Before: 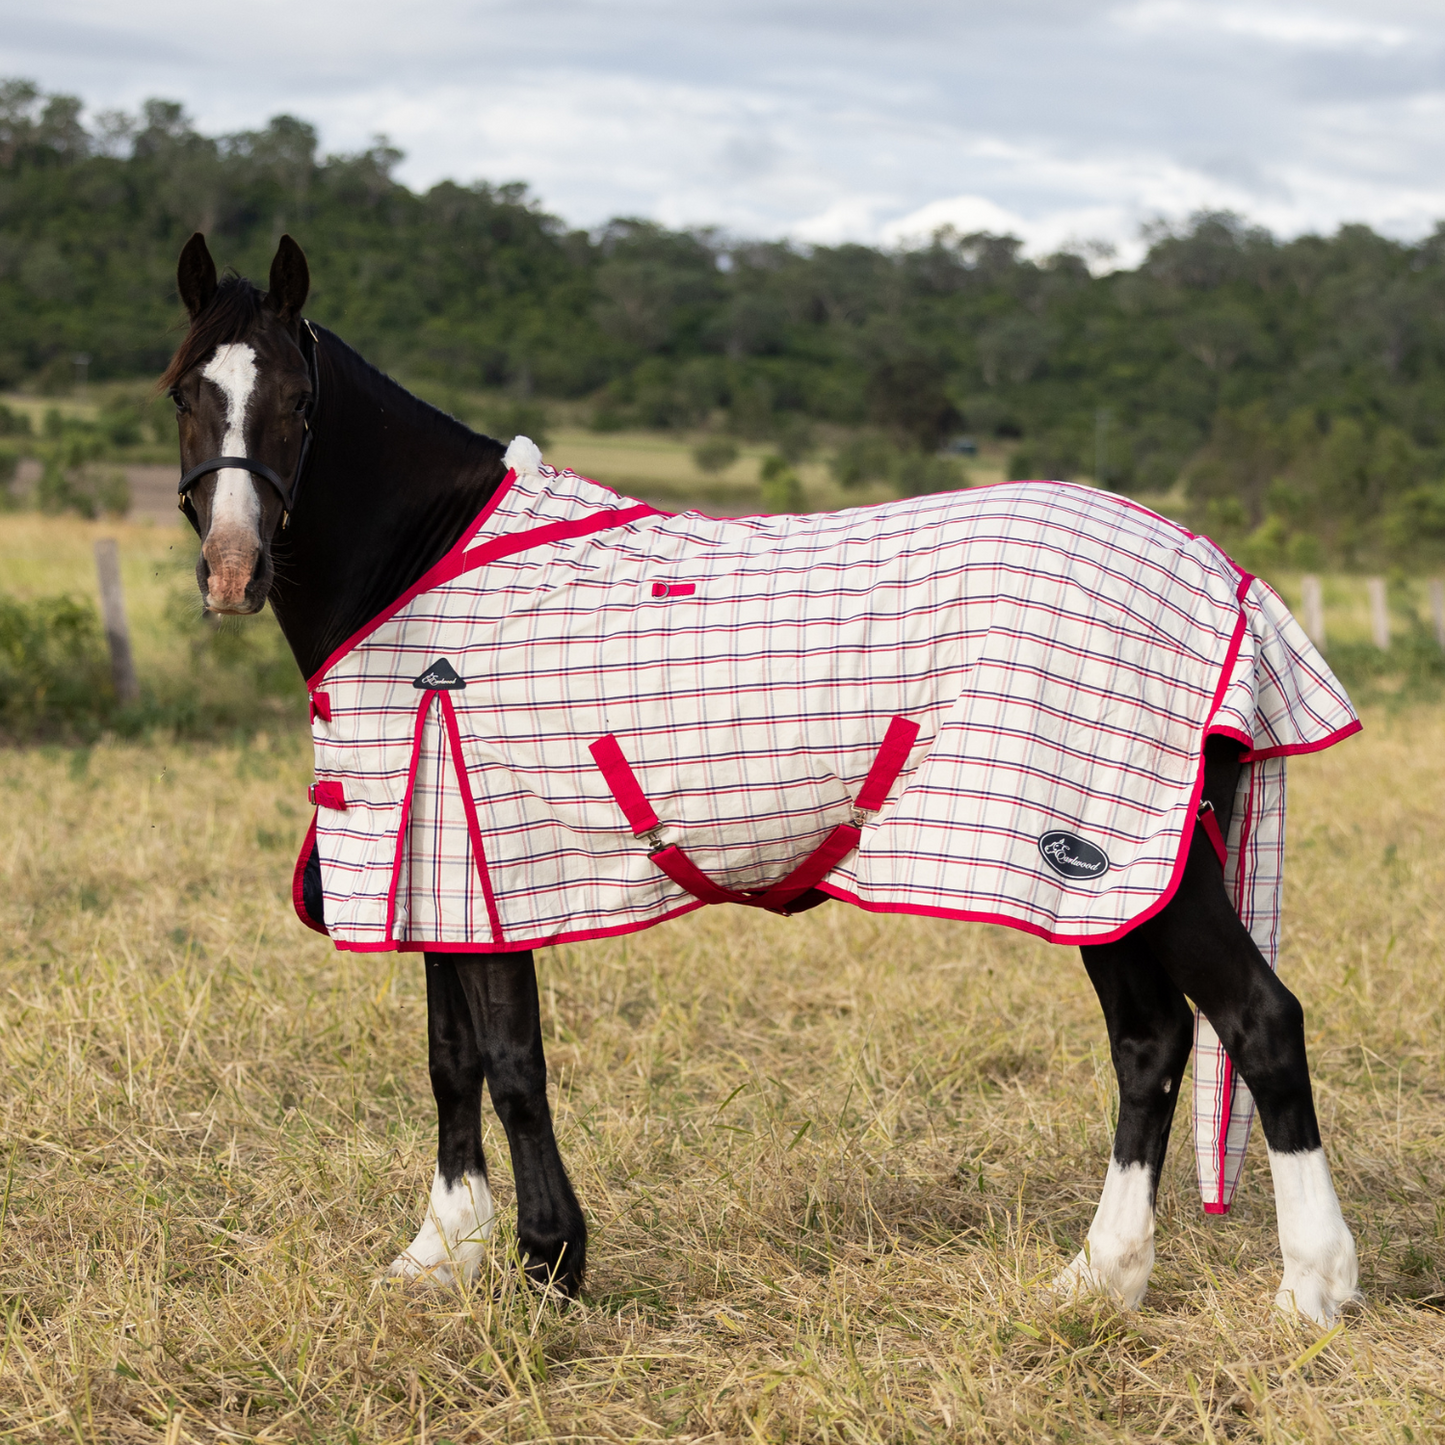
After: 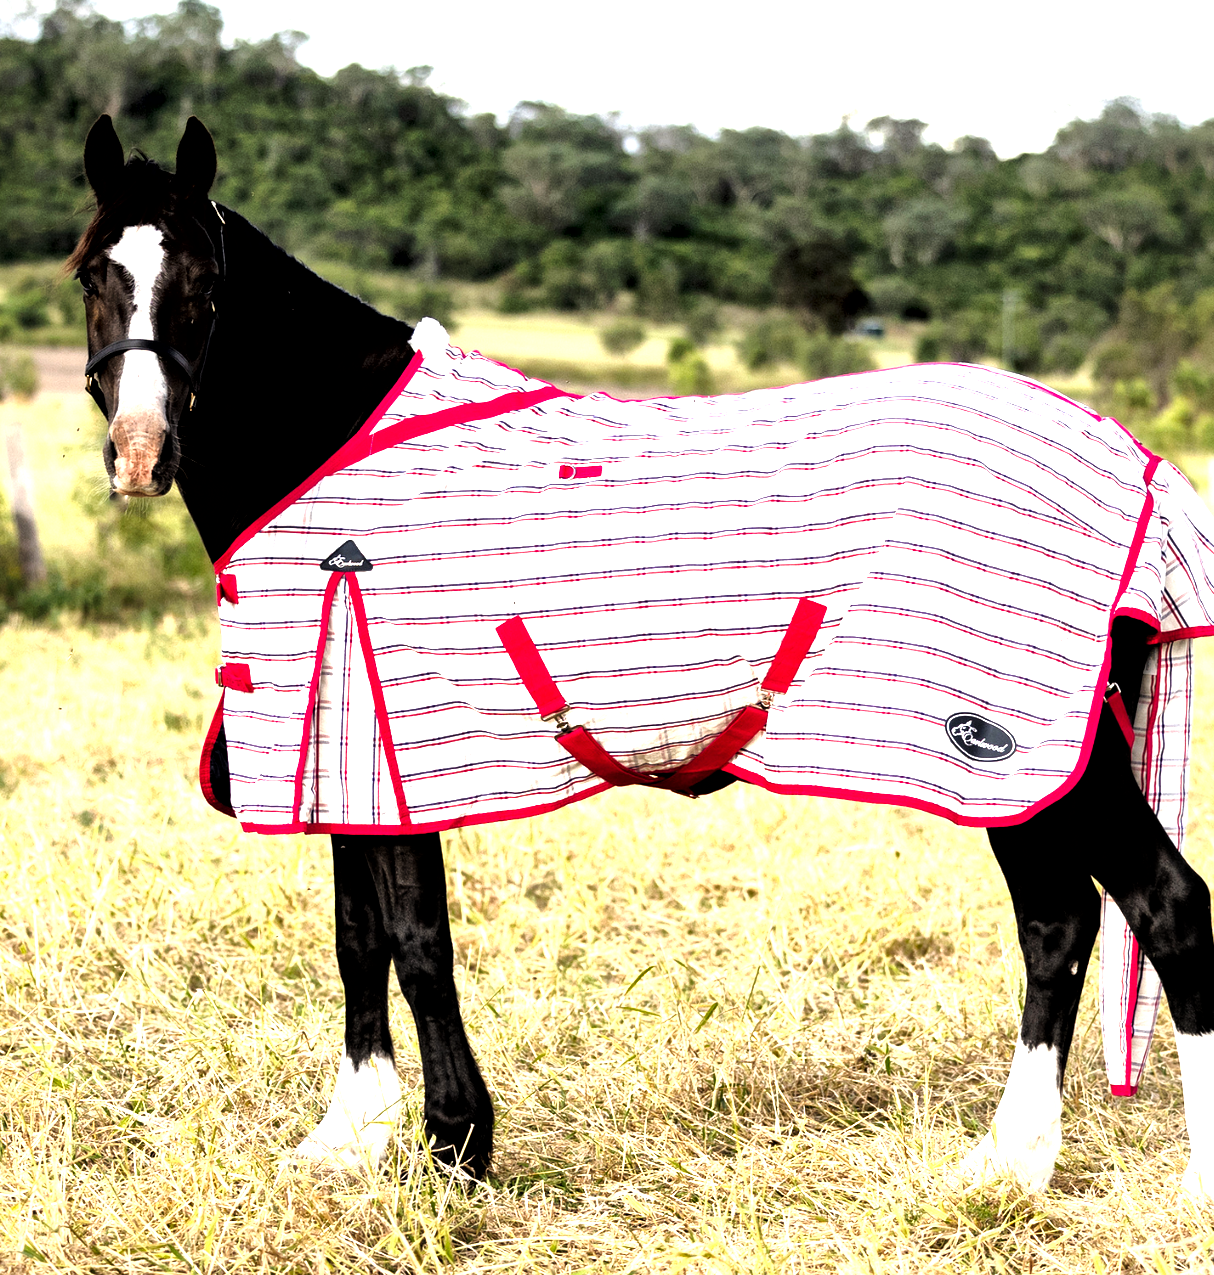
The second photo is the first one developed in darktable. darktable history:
filmic rgb: black relative exposure -7.65 EV, white relative exposure 4.56 EV, hardness 3.61
levels: levels [0.012, 0.367, 0.697]
tone curve: curves: ch0 [(0, 0) (0.003, 0.019) (0.011, 0.019) (0.025, 0.026) (0.044, 0.043) (0.069, 0.066) (0.1, 0.095) (0.136, 0.133) (0.177, 0.181) (0.224, 0.233) (0.277, 0.302) (0.335, 0.375) (0.399, 0.452) (0.468, 0.532) (0.543, 0.609) (0.623, 0.695) (0.709, 0.775) (0.801, 0.865) (0.898, 0.932) (1, 1)], preserve colors none
local contrast: mode bilateral grid, contrast 70, coarseness 75, detail 180%, midtone range 0.2
crop: left 6.446%, top 8.188%, right 9.538%, bottom 3.548%
